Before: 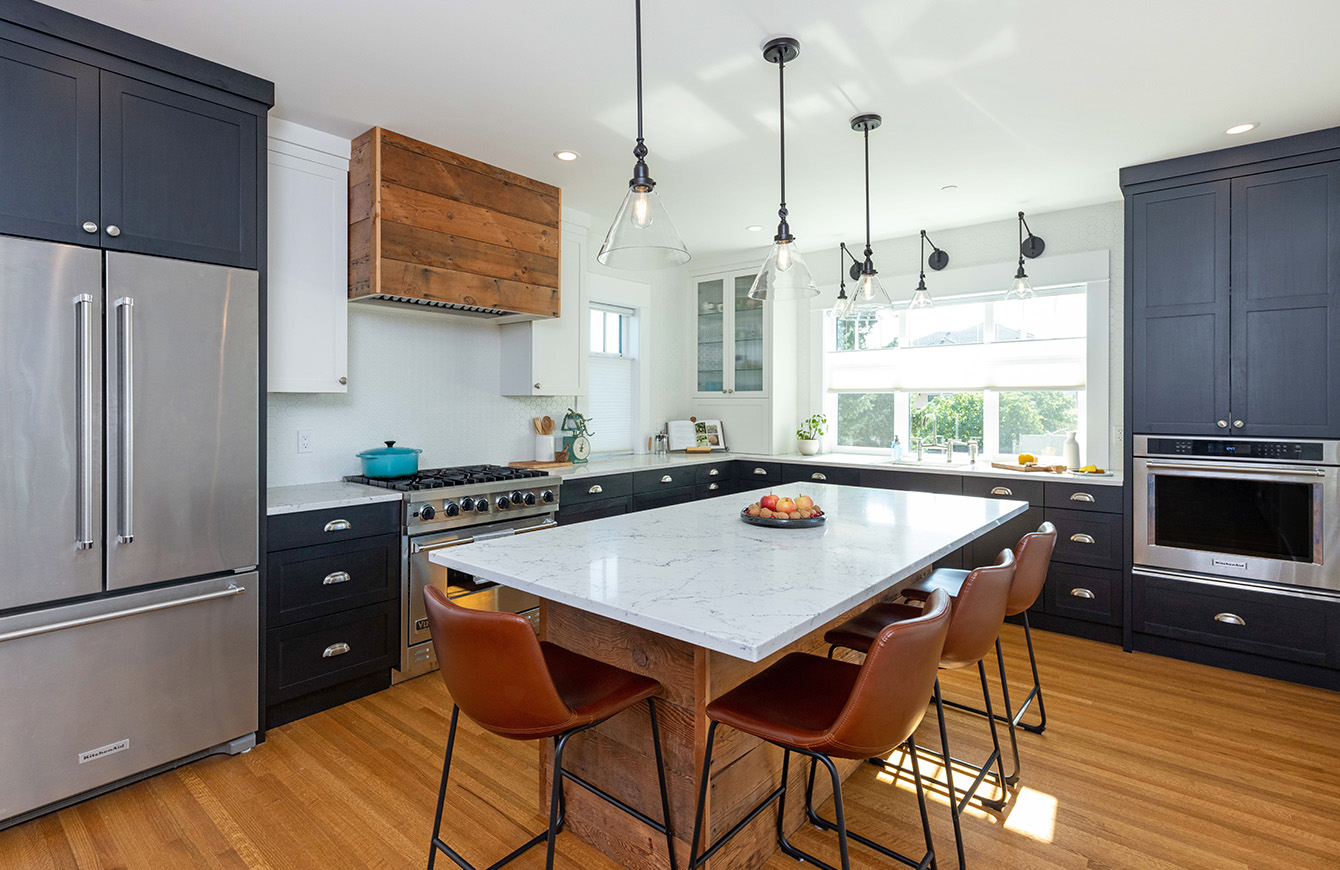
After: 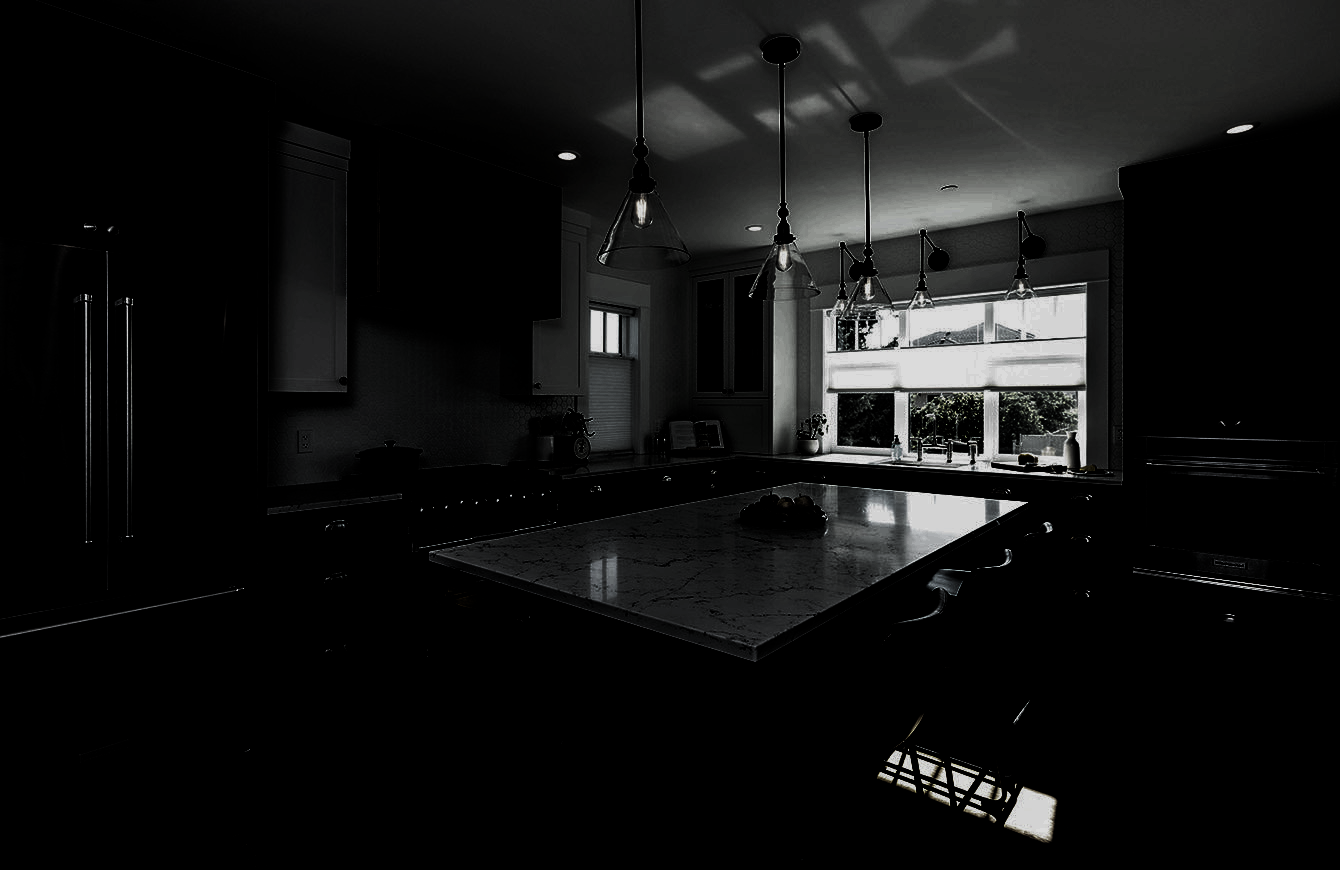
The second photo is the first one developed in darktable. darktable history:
levels: levels [0.721, 0.937, 0.997]
rgb levels: levels [[0.027, 0.429, 0.996], [0, 0.5, 1], [0, 0.5, 1]]
exposure: black level correction 0.029, exposure -0.073 EV, compensate highlight preservation false
